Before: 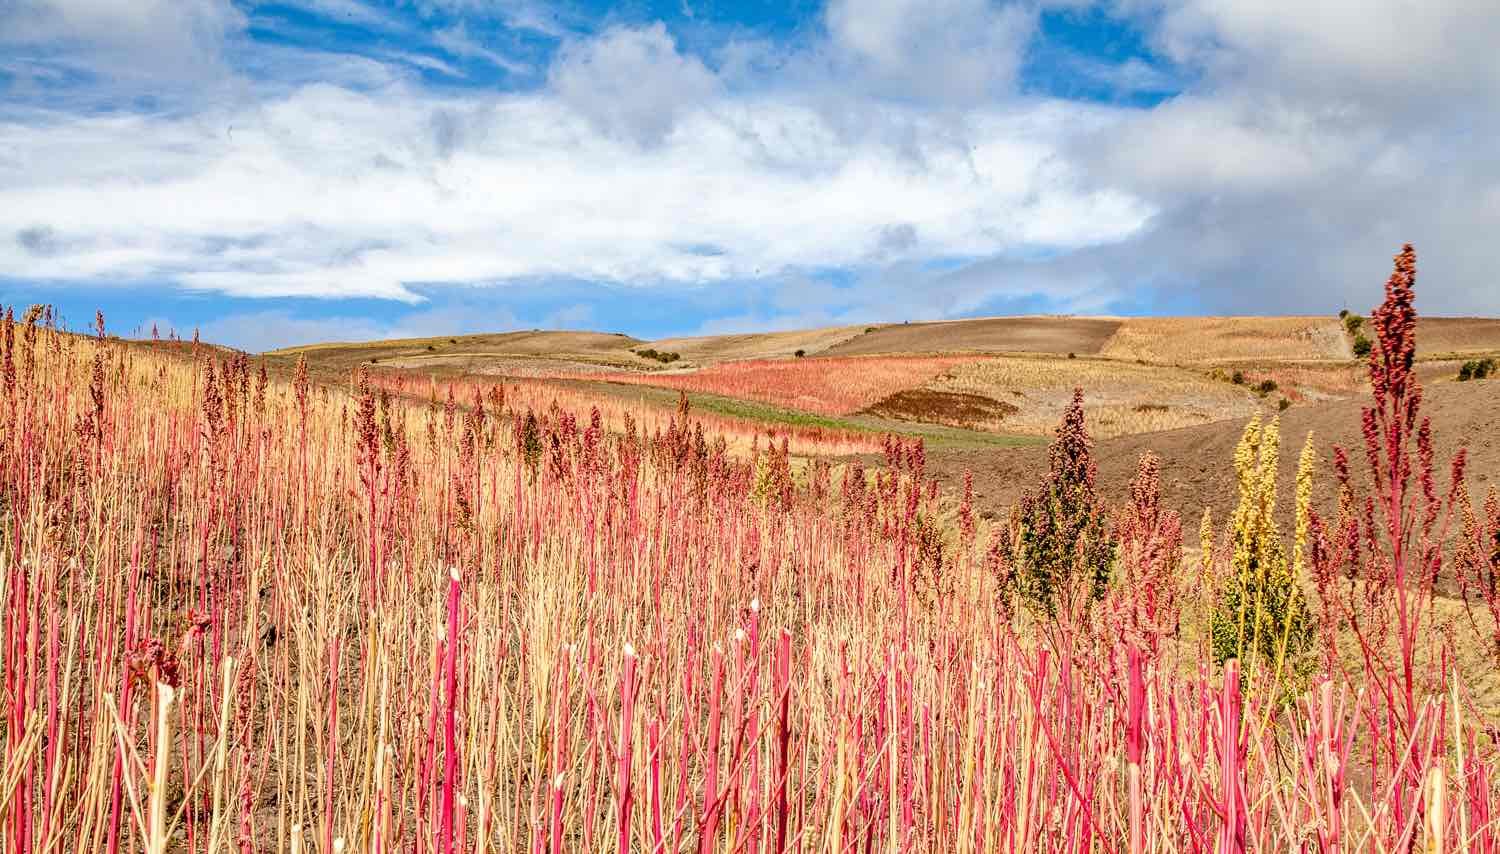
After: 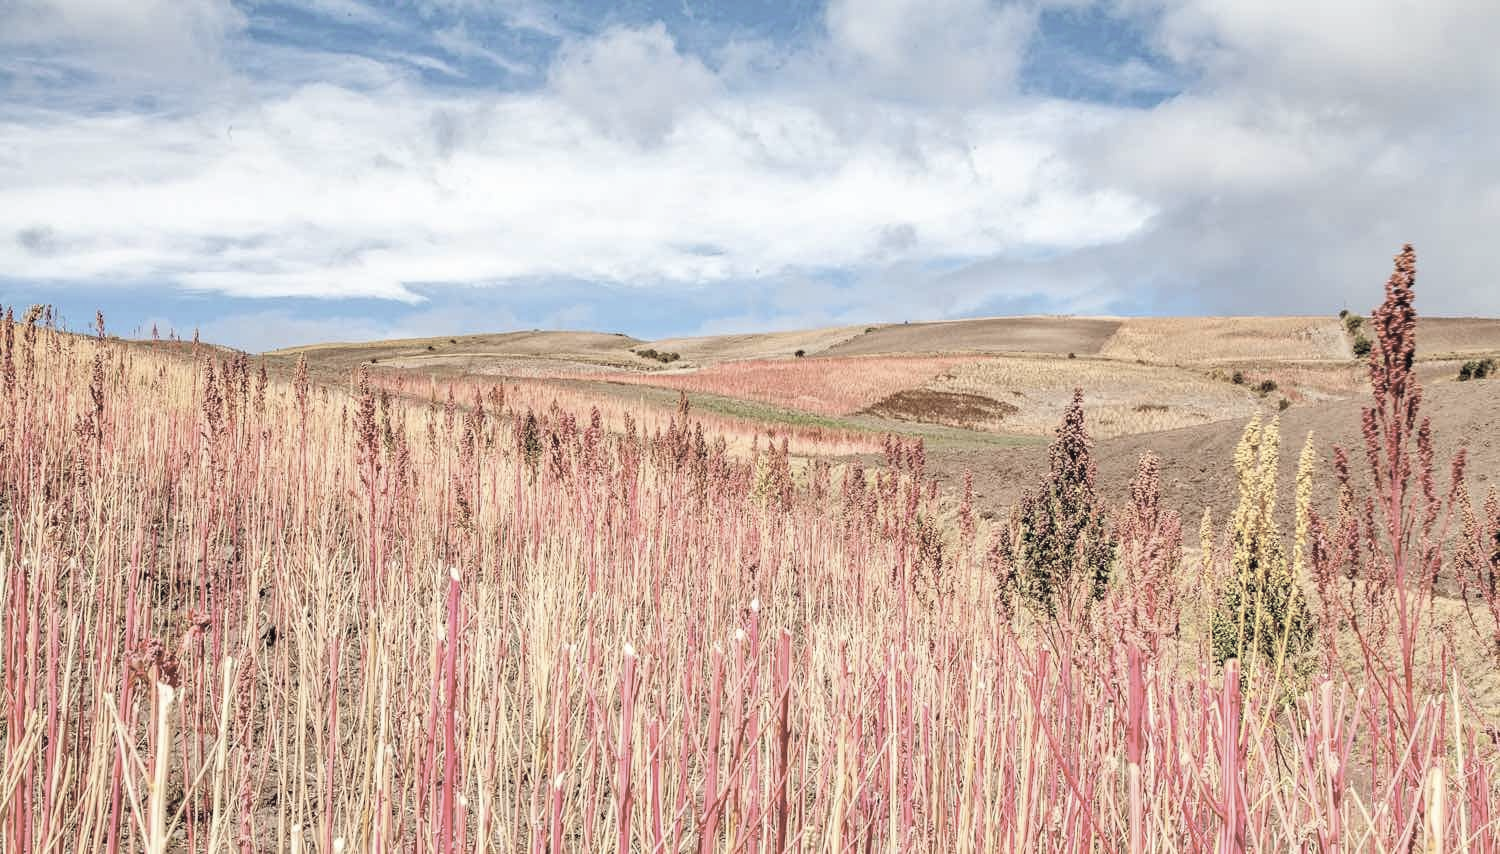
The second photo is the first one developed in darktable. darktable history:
contrast brightness saturation: brightness 0.185, saturation -0.487
